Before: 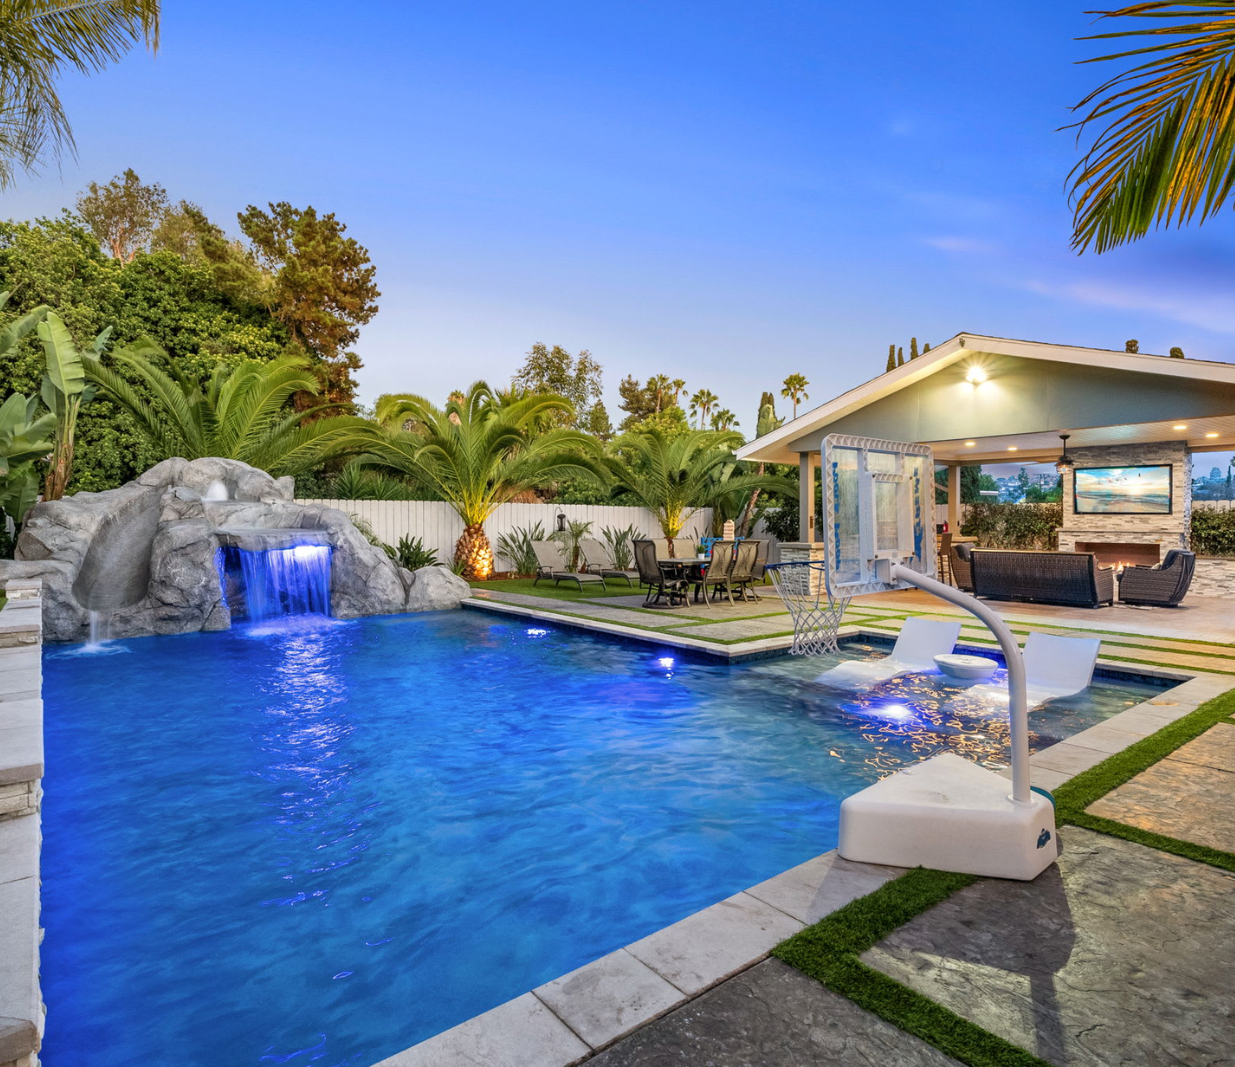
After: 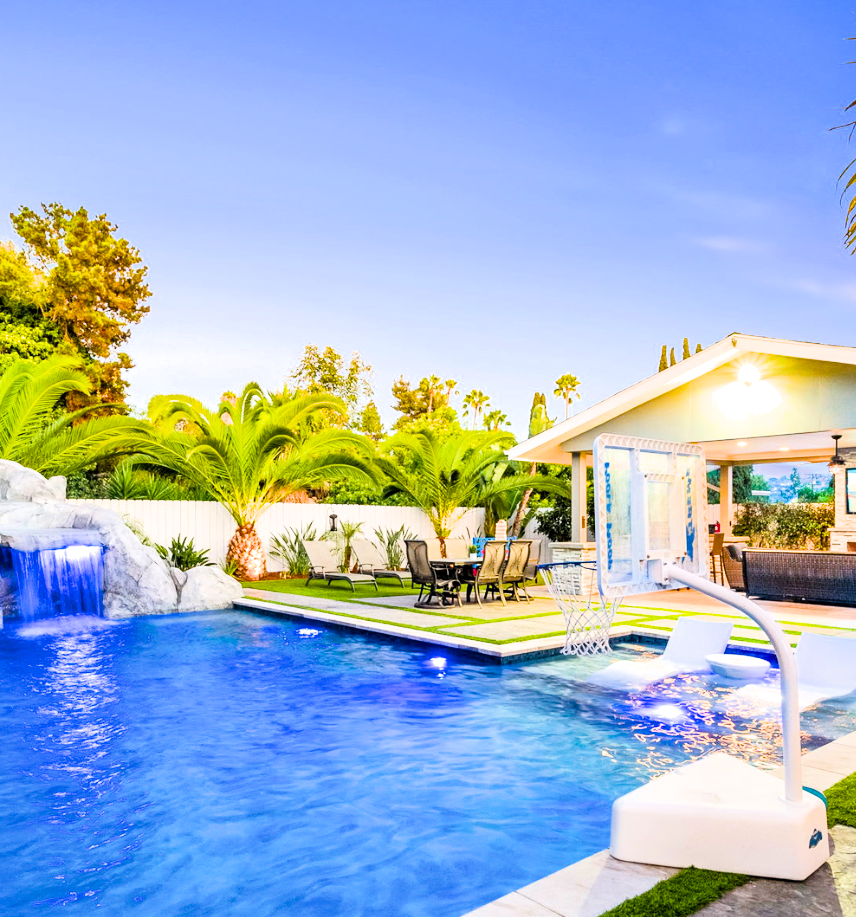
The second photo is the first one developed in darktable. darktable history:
crop: left 18.479%, right 12.2%, bottom 13.971%
color balance rgb: perceptual saturation grading › global saturation 25%, perceptual brilliance grading › global brilliance 35%, perceptual brilliance grading › highlights 50%, perceptual brilliance grading › mid-tones 60%, perceptual brilliance grading › shadows 35%, global vibrance 20%
filmic rgb: black relative exposure -6.98 EV, white relative exposure 5.63 EV, hardness 2.86
